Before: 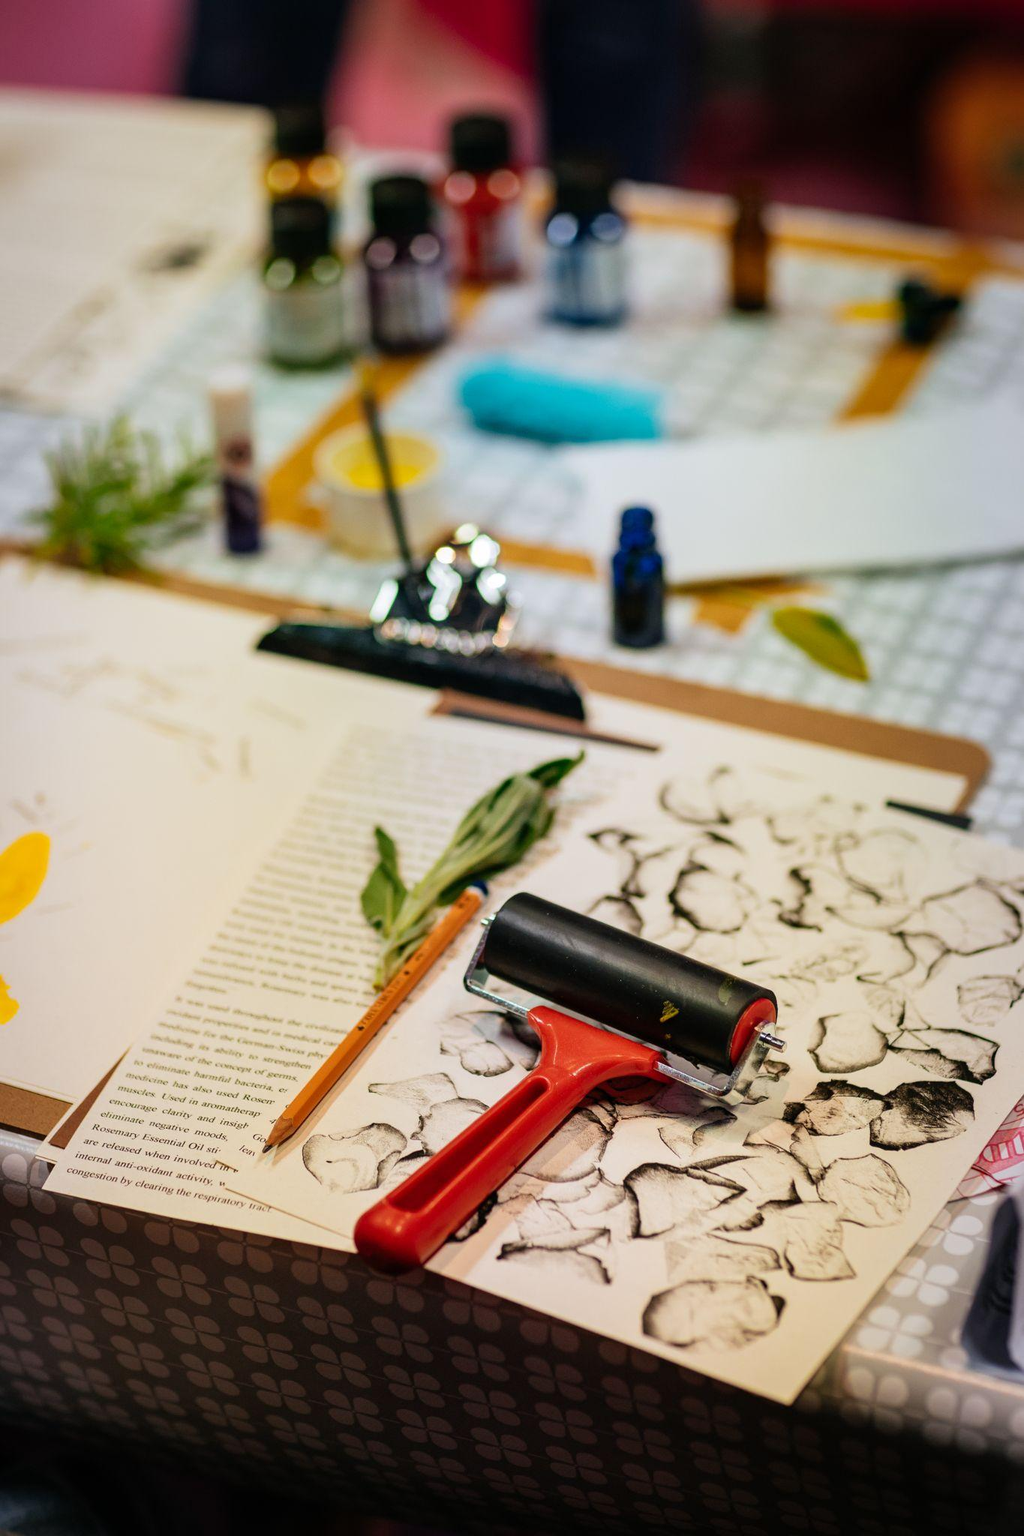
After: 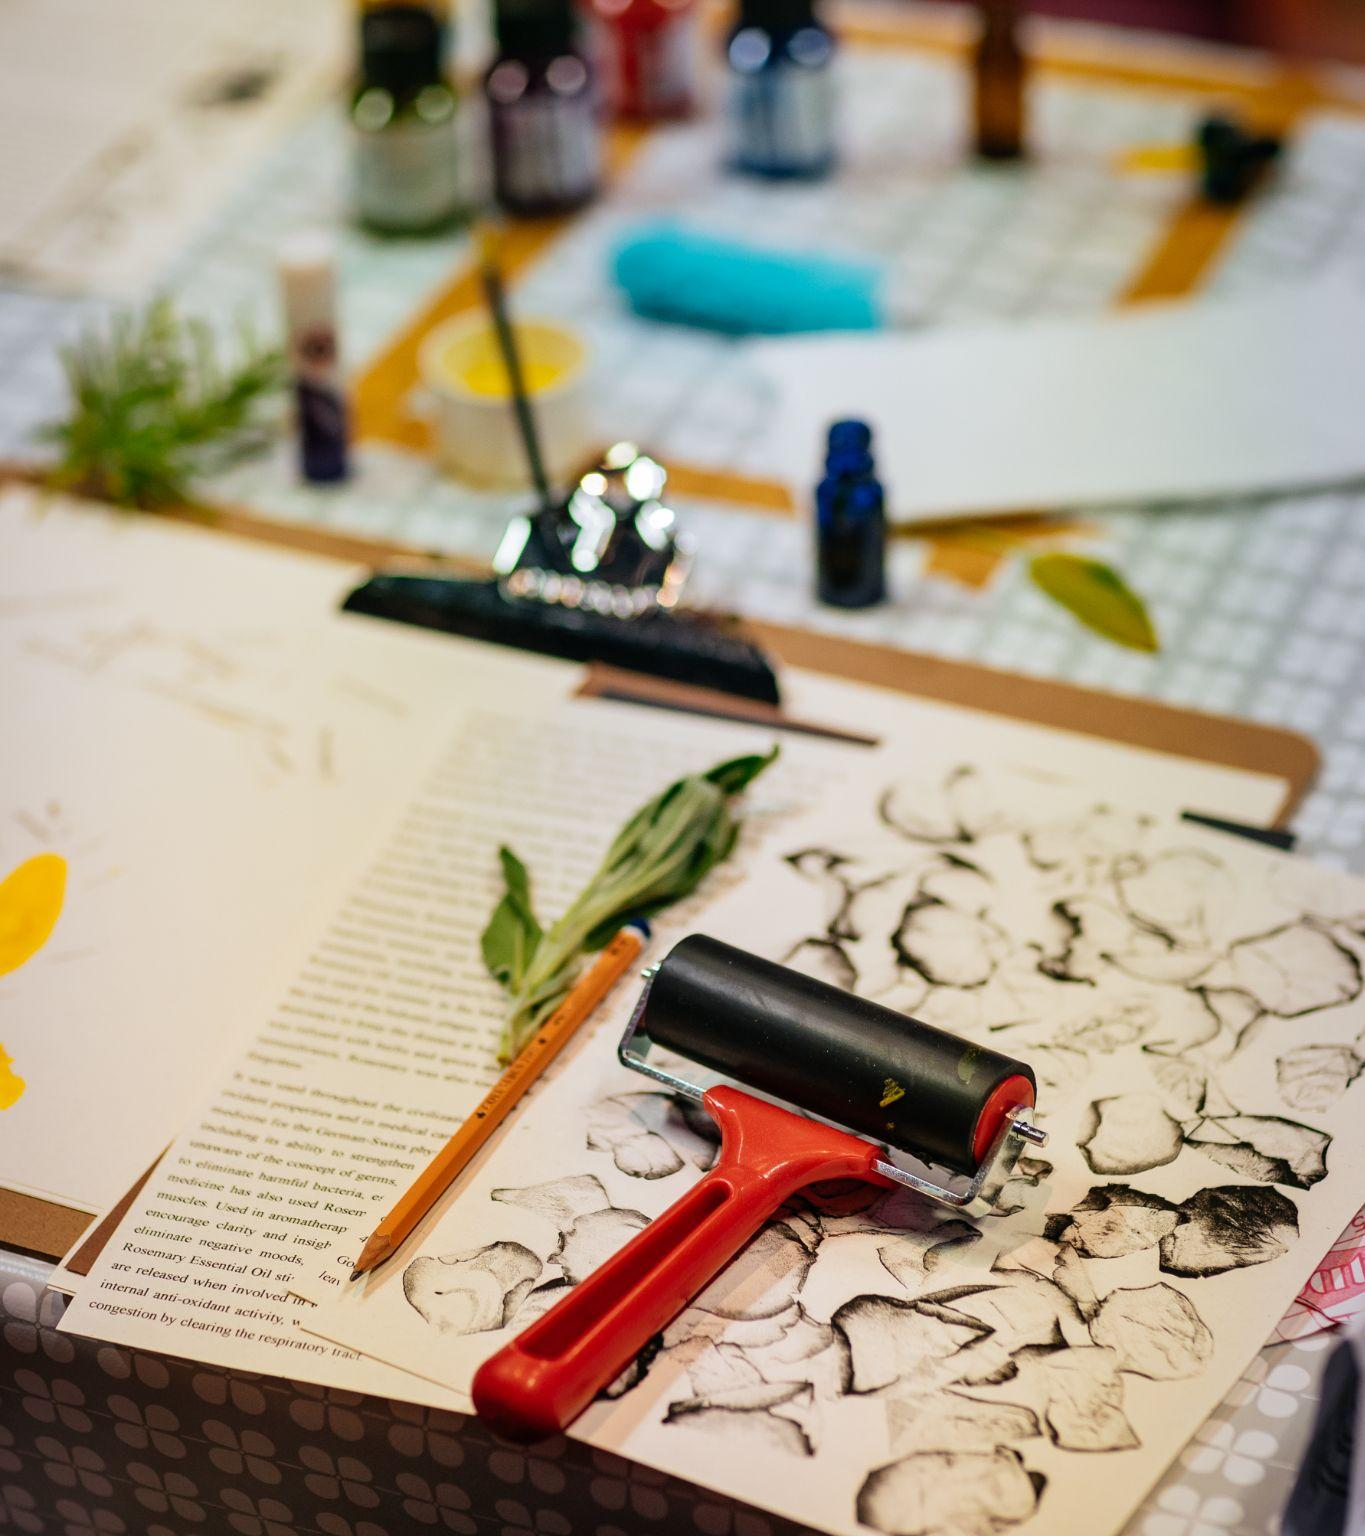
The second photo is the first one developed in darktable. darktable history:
crop and rotate: top 12.5%, bottom 12.5%
